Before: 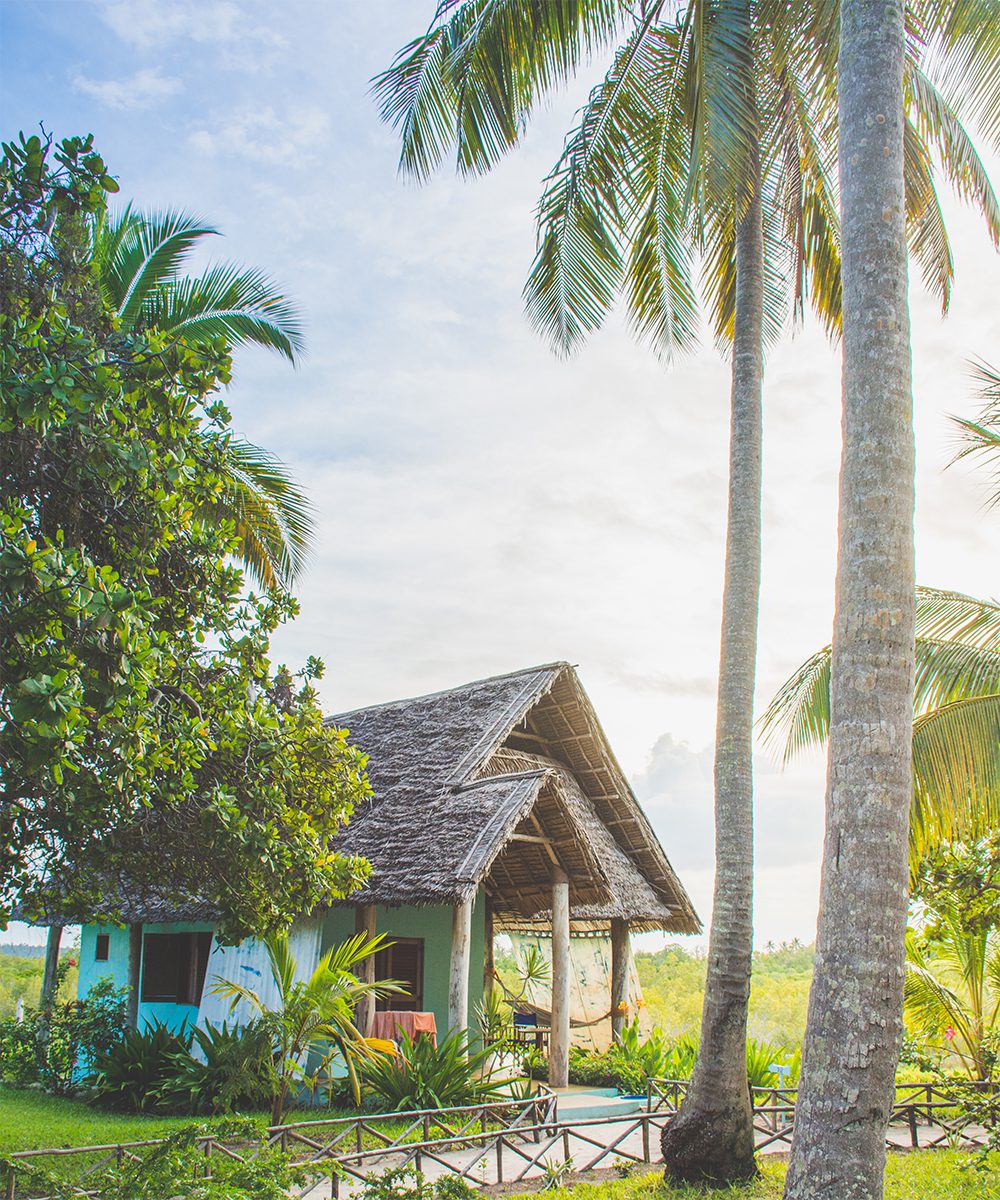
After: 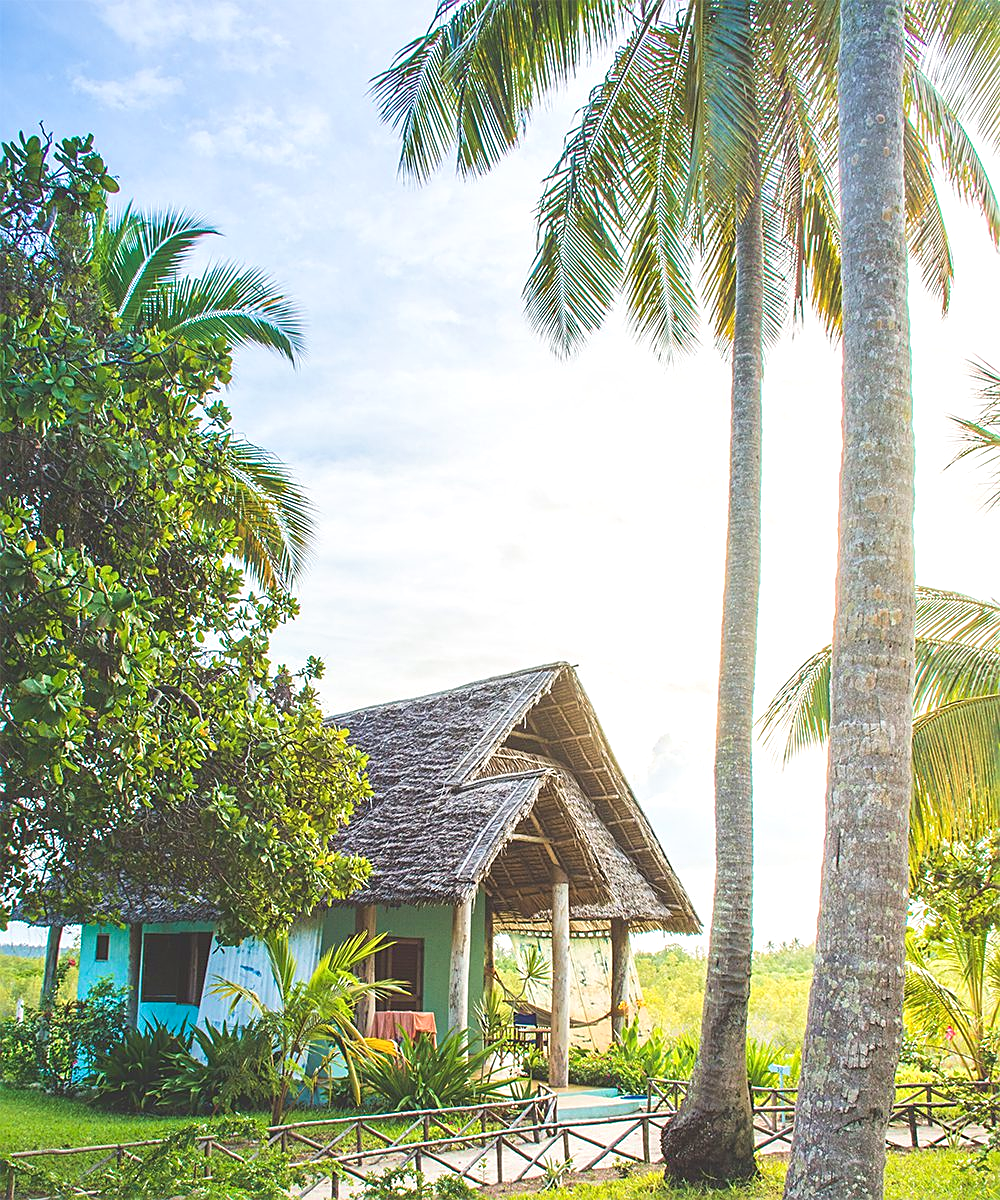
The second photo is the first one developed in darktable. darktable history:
exposure: exposure 0.3 EV, compensate highlight preservation false
velvia: on, module defaults
sharpen: on, module defaults
